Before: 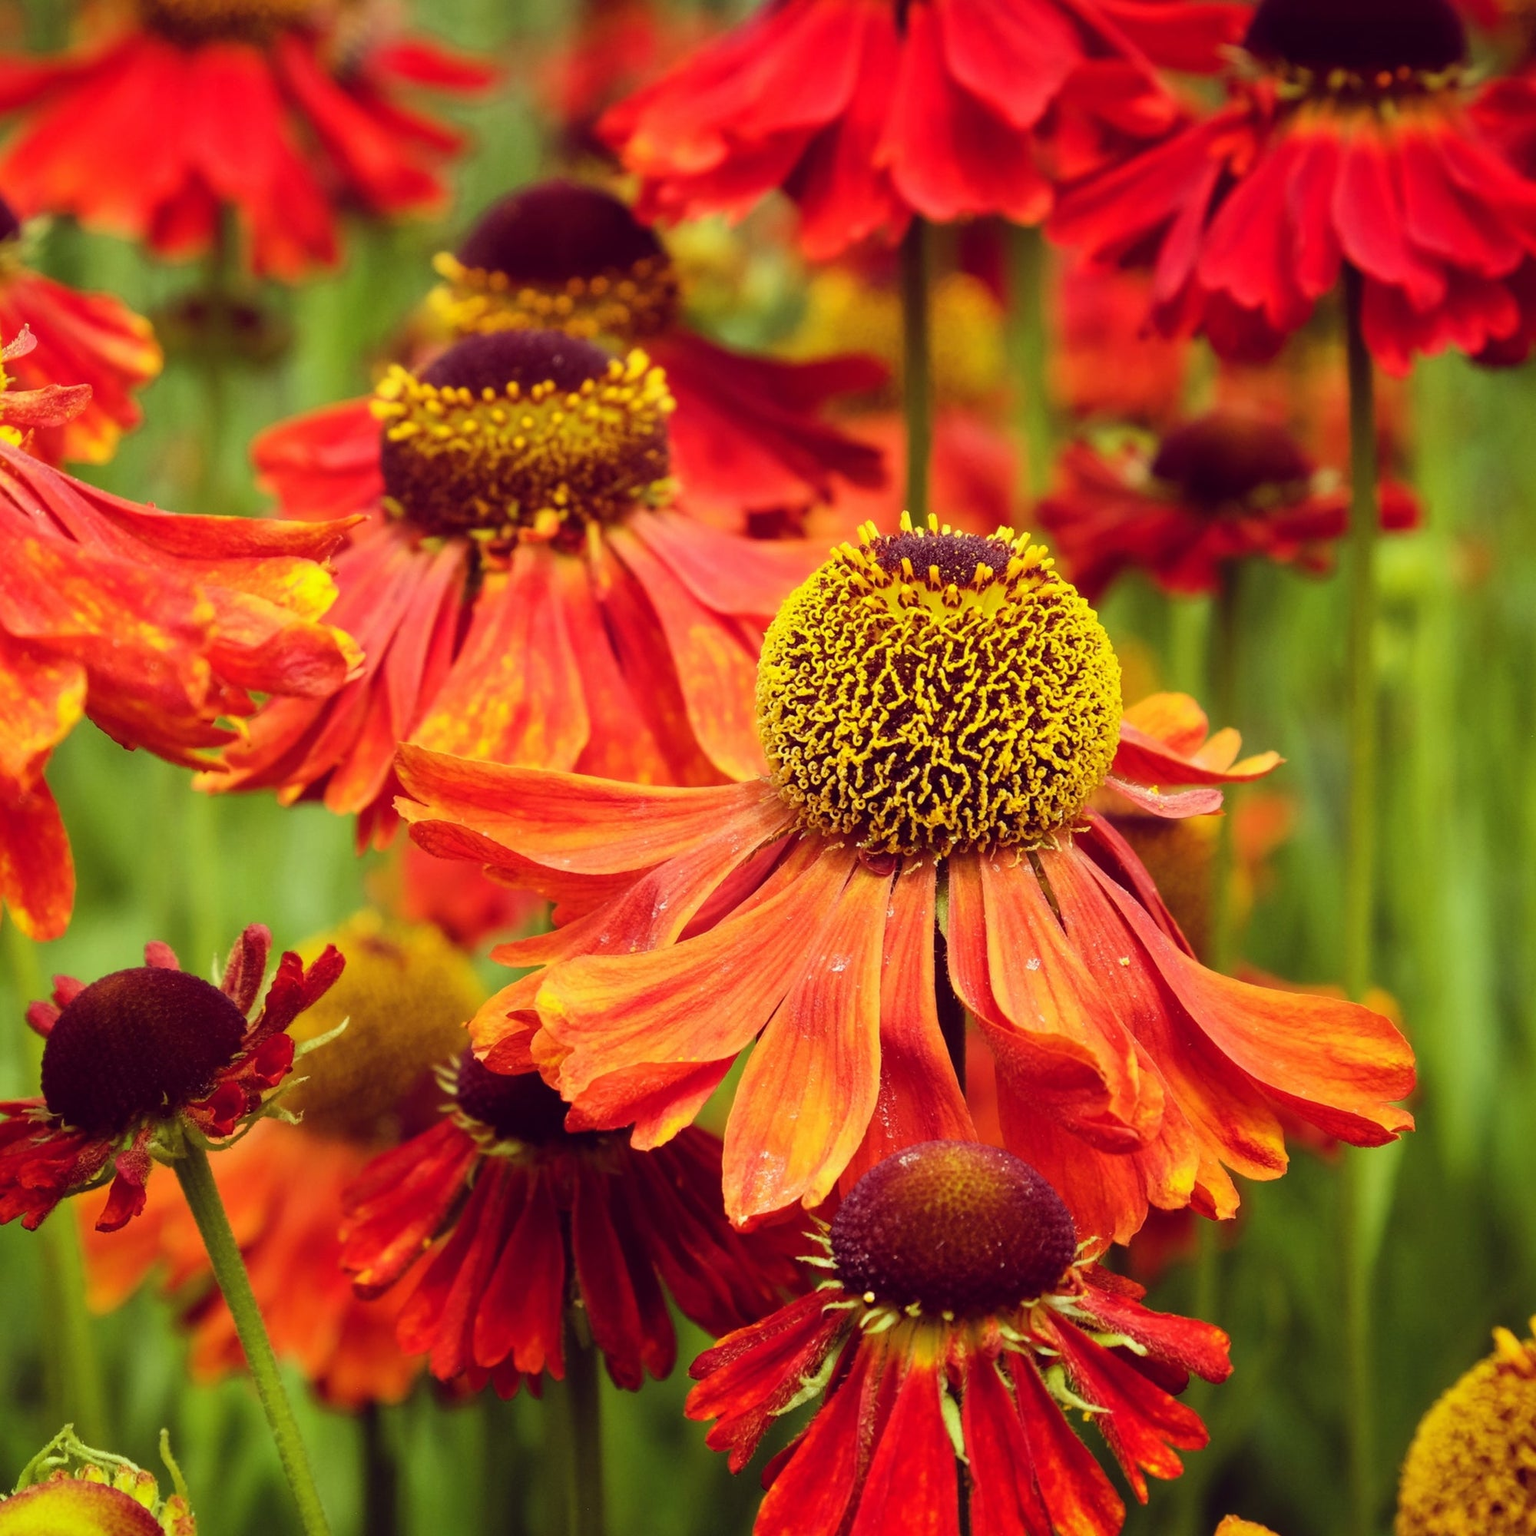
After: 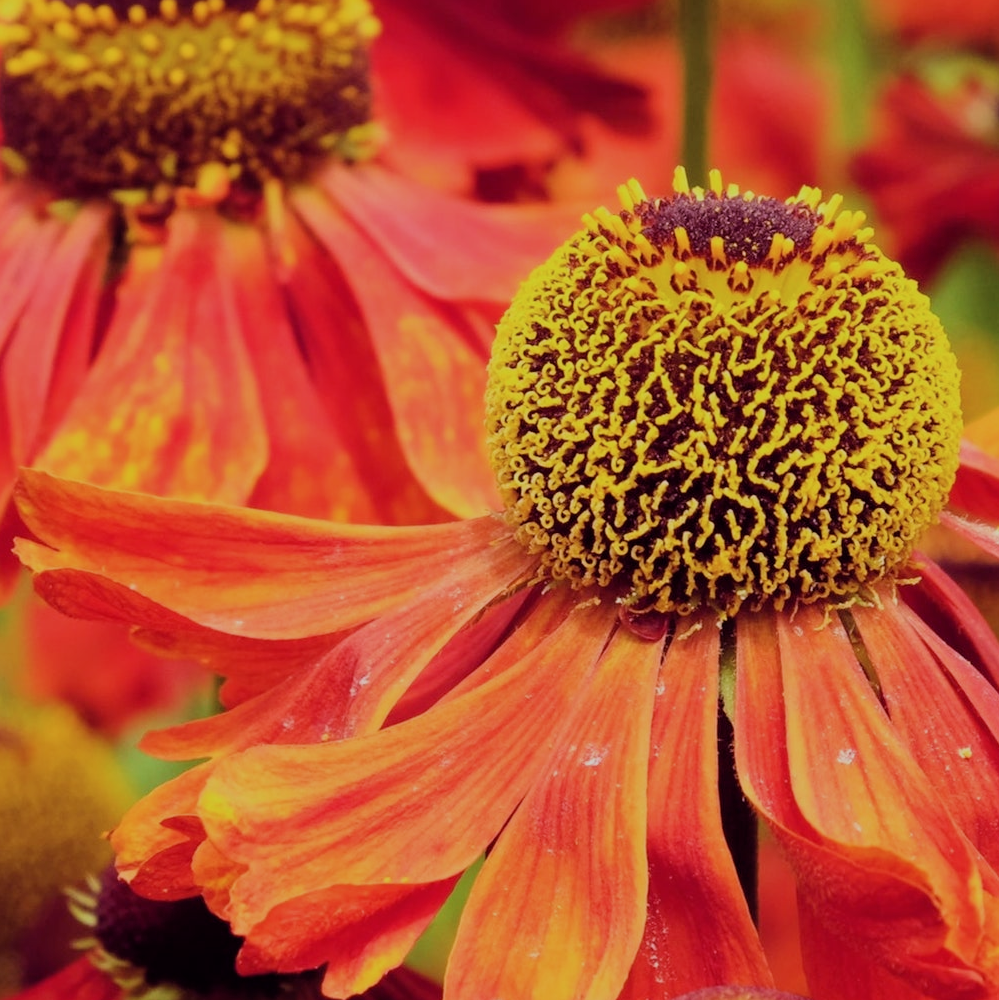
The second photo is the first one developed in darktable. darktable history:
crop: left 25%, top 25%, right 25%, bottom 25%
color calibration: illuminant as shot in camera, x 0.358, y 0.373, temperature 4628.91 K
filmic rgb: black relative exposure -7.15 EV, white relative exposure 5.36 EV, hardness 3.02, color science v6 (2022)
